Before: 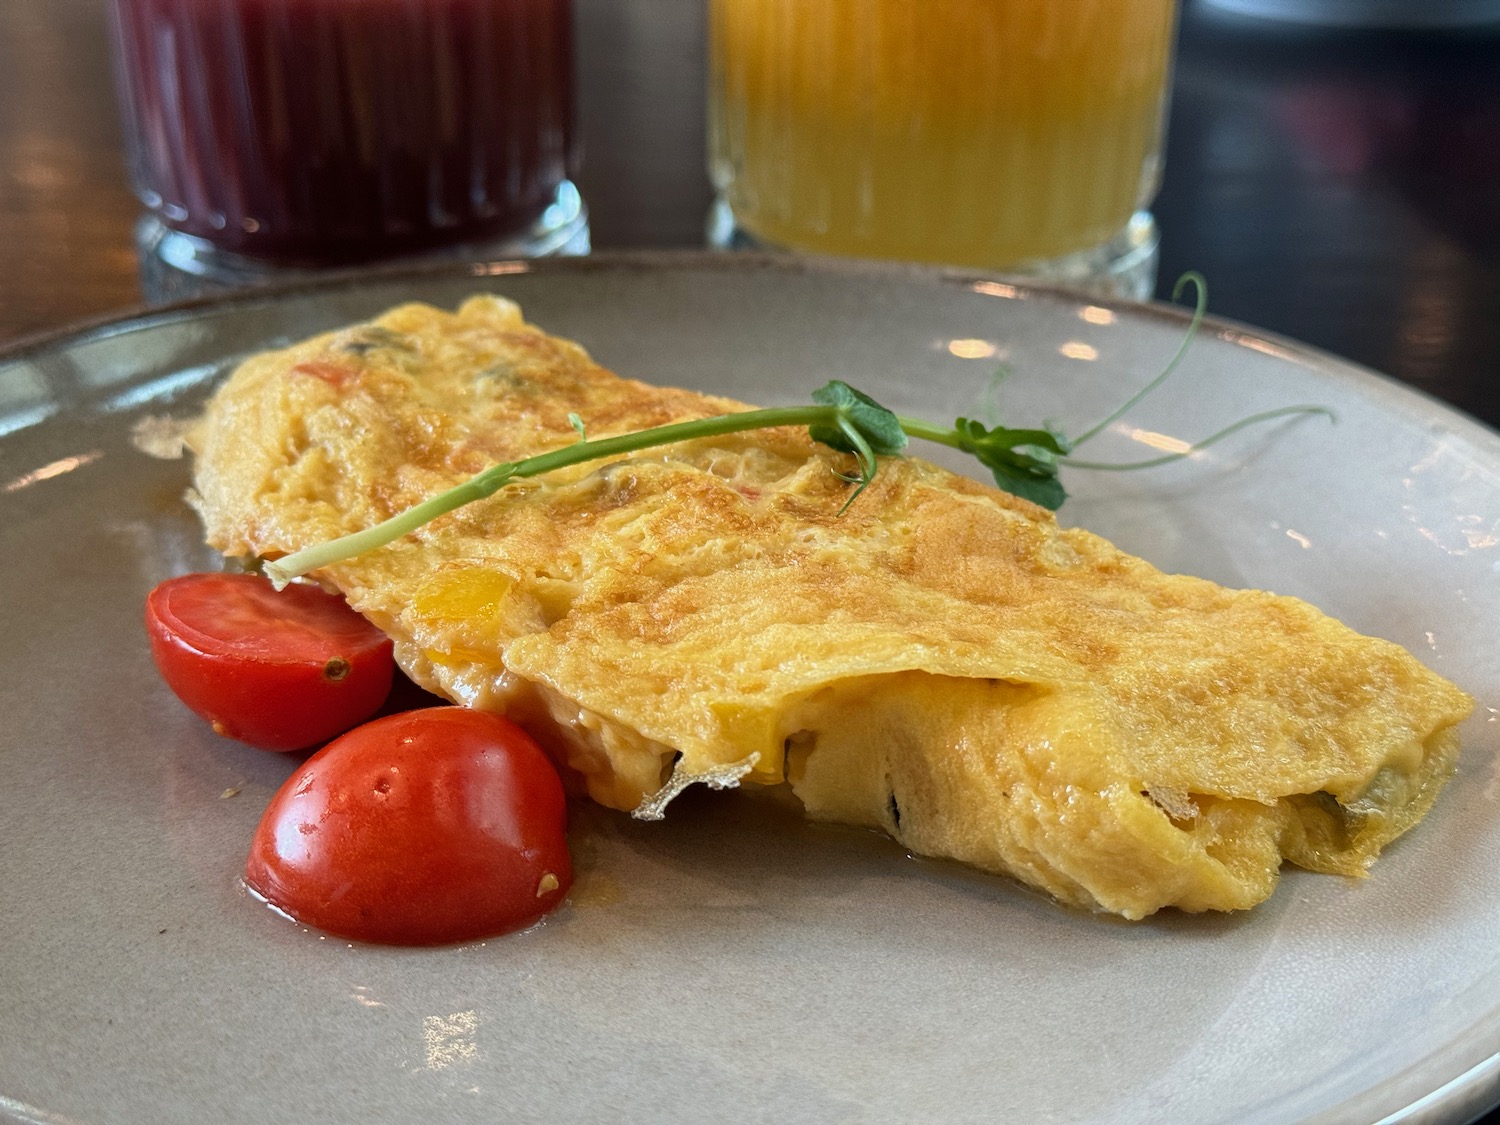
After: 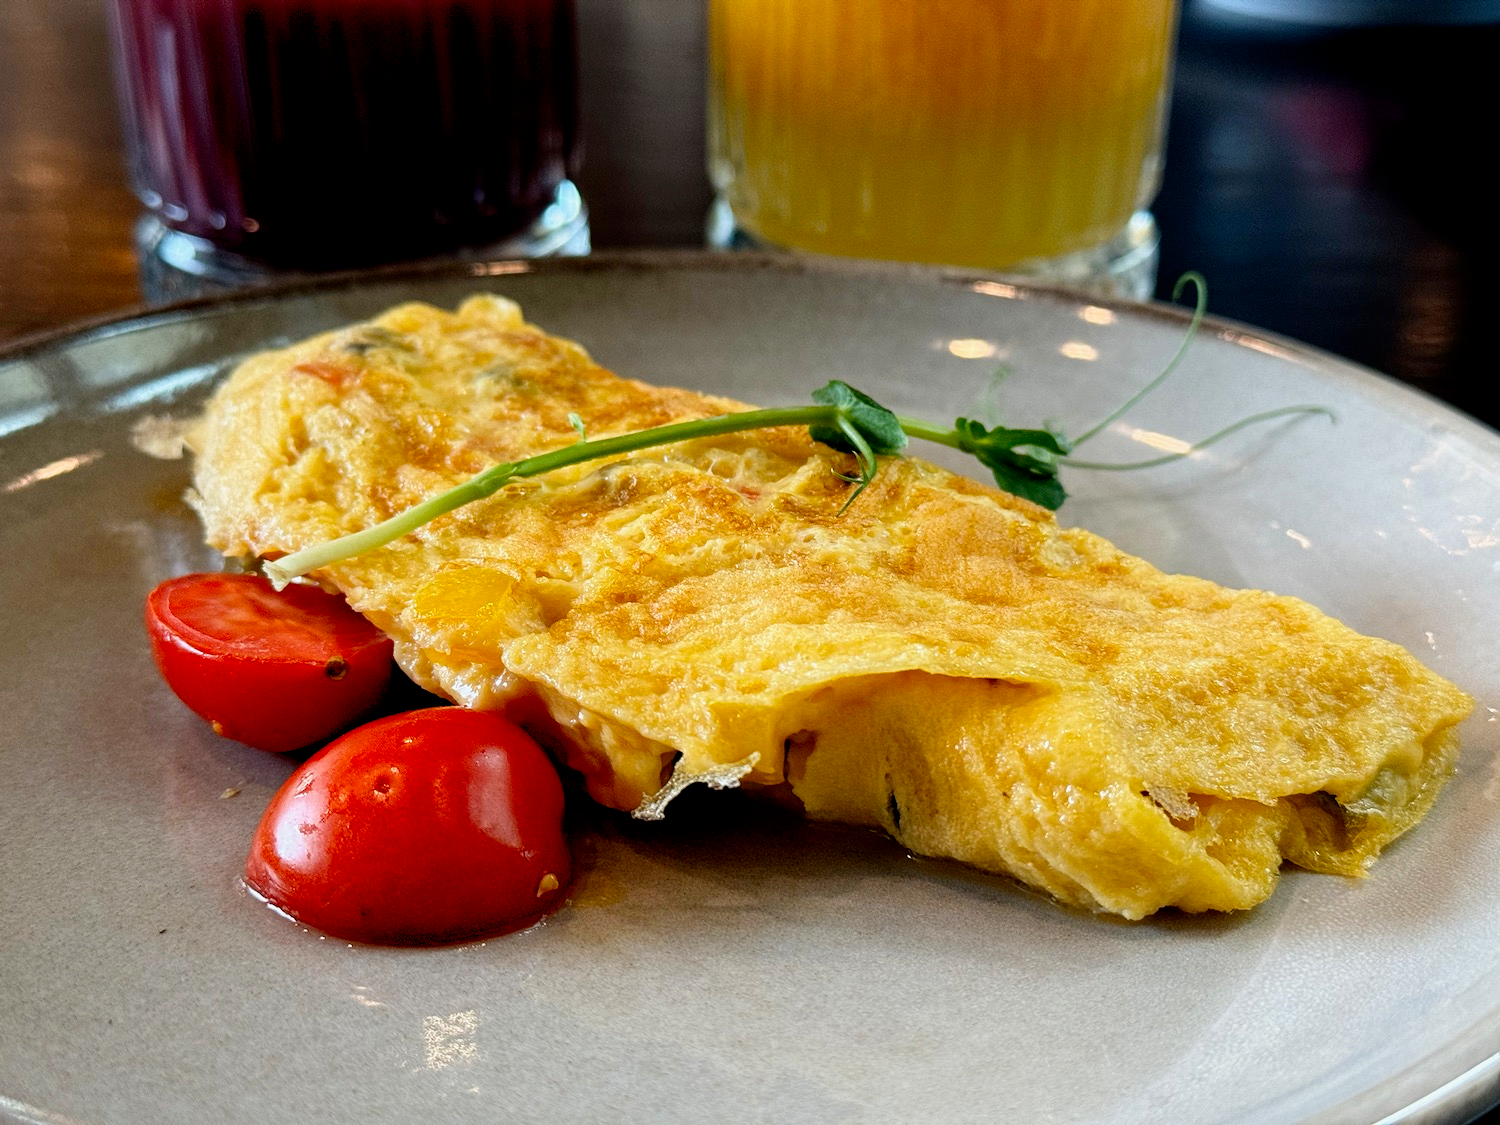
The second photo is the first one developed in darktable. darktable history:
filmic rgb: black relative exposure -6.3 EV, white relative exposure 2.8 EV, threshold 3 EV, target black luminance 0%, hardness 4.6, latitude 67.35%, contrast 1.292, shadows ↔ highlights balance -3.5%, preserve chrominance no, color science v4 (2020), contrast in shadows soft, enable highlight reconstruction true
